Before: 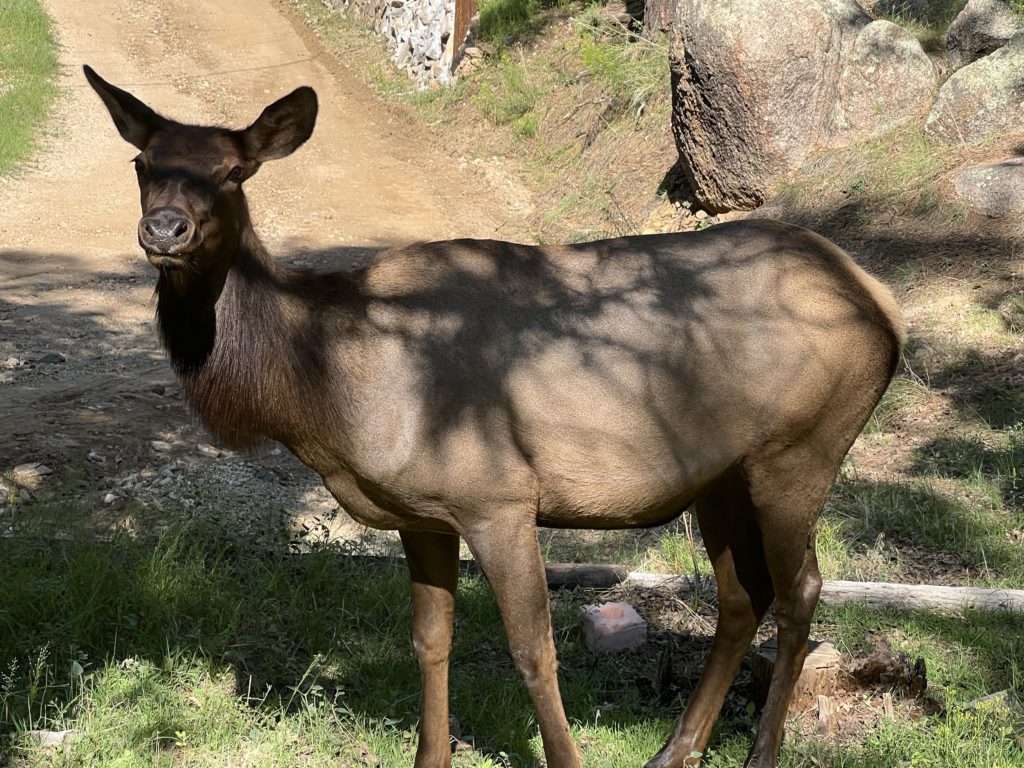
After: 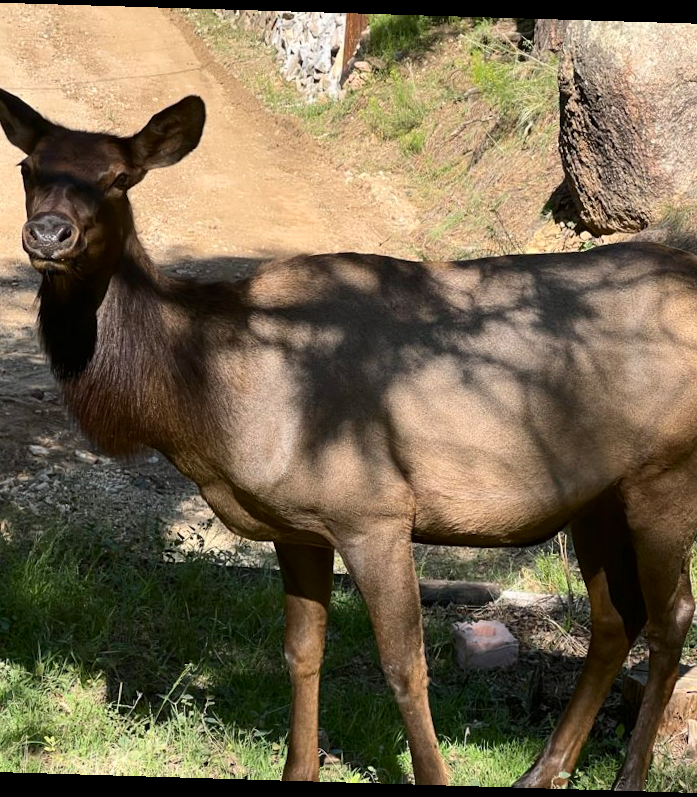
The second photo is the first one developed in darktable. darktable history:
rotate and perspective: rotation 1.72°, automatic cropping off
crop and rotate: left 12.648%, right 20.685%
contrast brightness saturation: contrast 0.14
